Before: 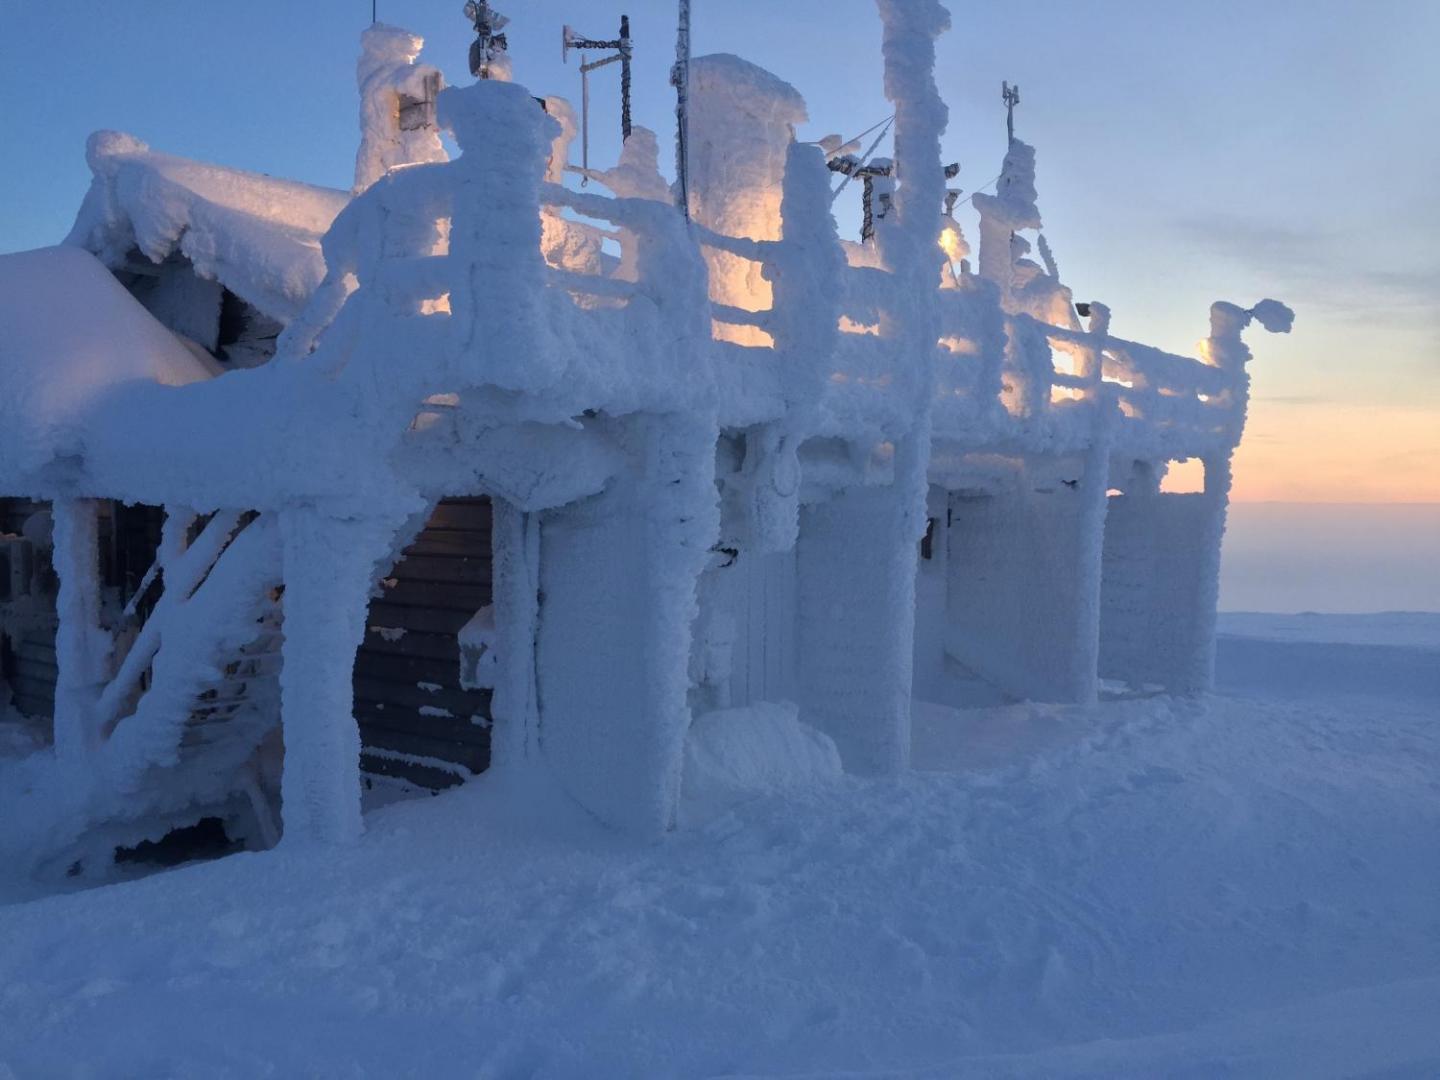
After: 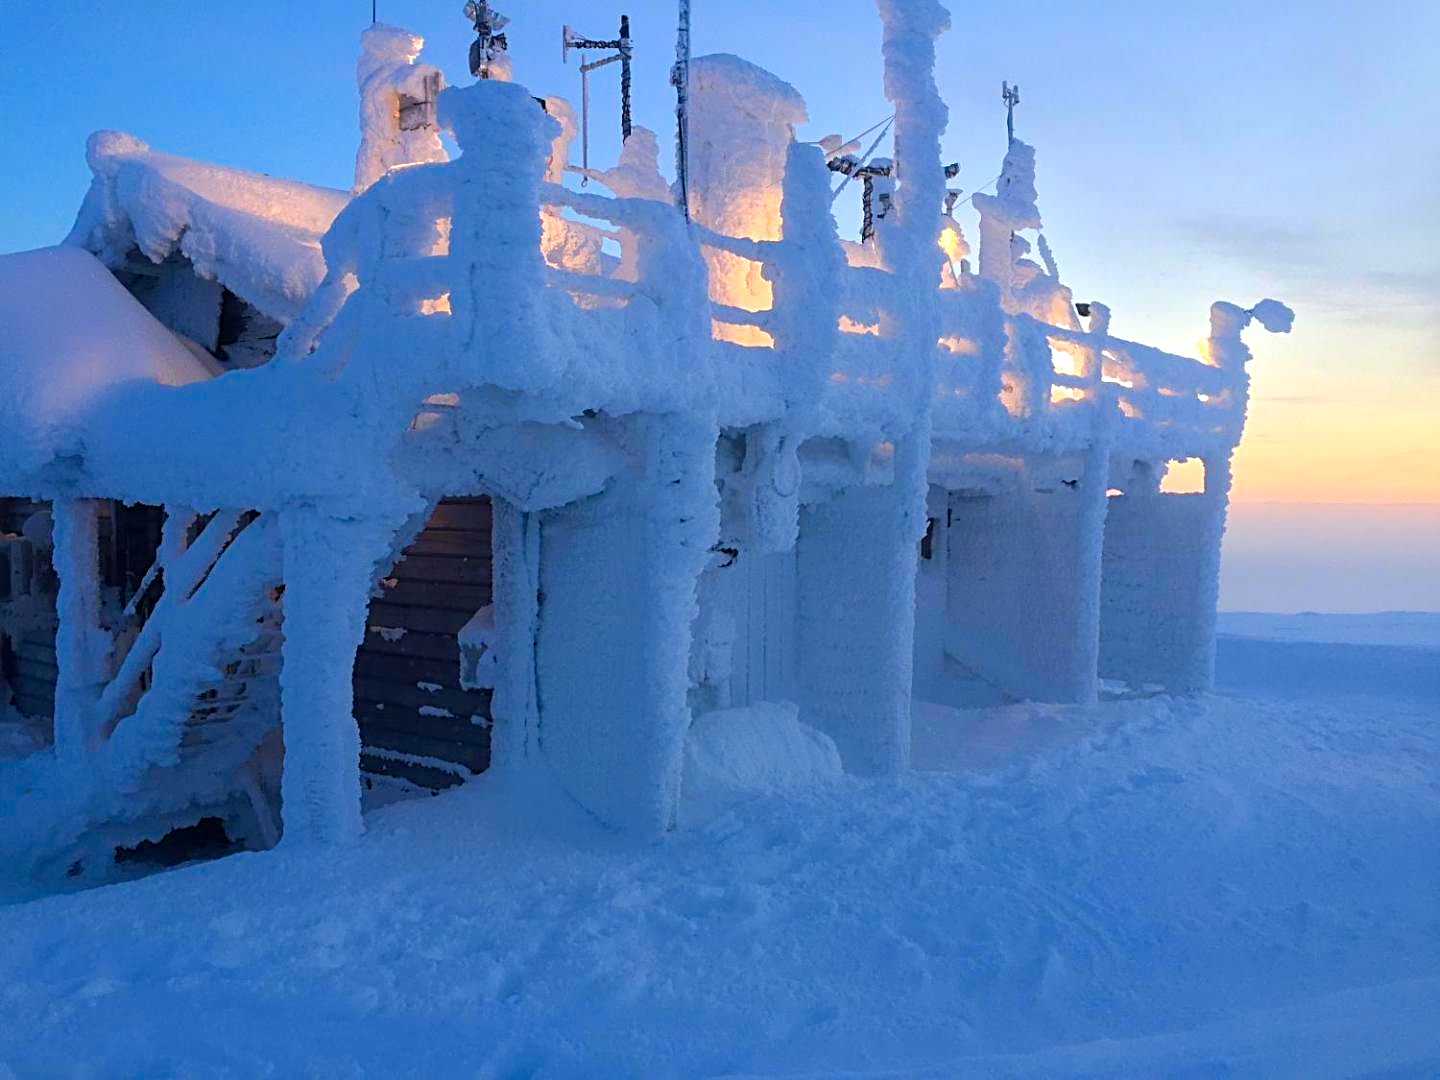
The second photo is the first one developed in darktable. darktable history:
color balance rgb: perceptual saturation grading › global saturation 36.772%, perceptual saturation grading › shadows 35.959%, perceptual brilliance grading › mid-tones 10.864%, perceptual brilliance grading › shadows 15.107%
tone equalizer: -8 EV -0.001 EV, -7 EV 0.001 EV, -6 EV -0.005 EV, -5 EV -0.015 EV, -4 EV -0.061 EV, -3 EV -0.205 EV, -2 EV -0.275 EV, -1 EV 0.079 EV, +0 EV 0.29 EV
sharpen: radius 2.74
levels: levels [0, 0.492, 0.984]
